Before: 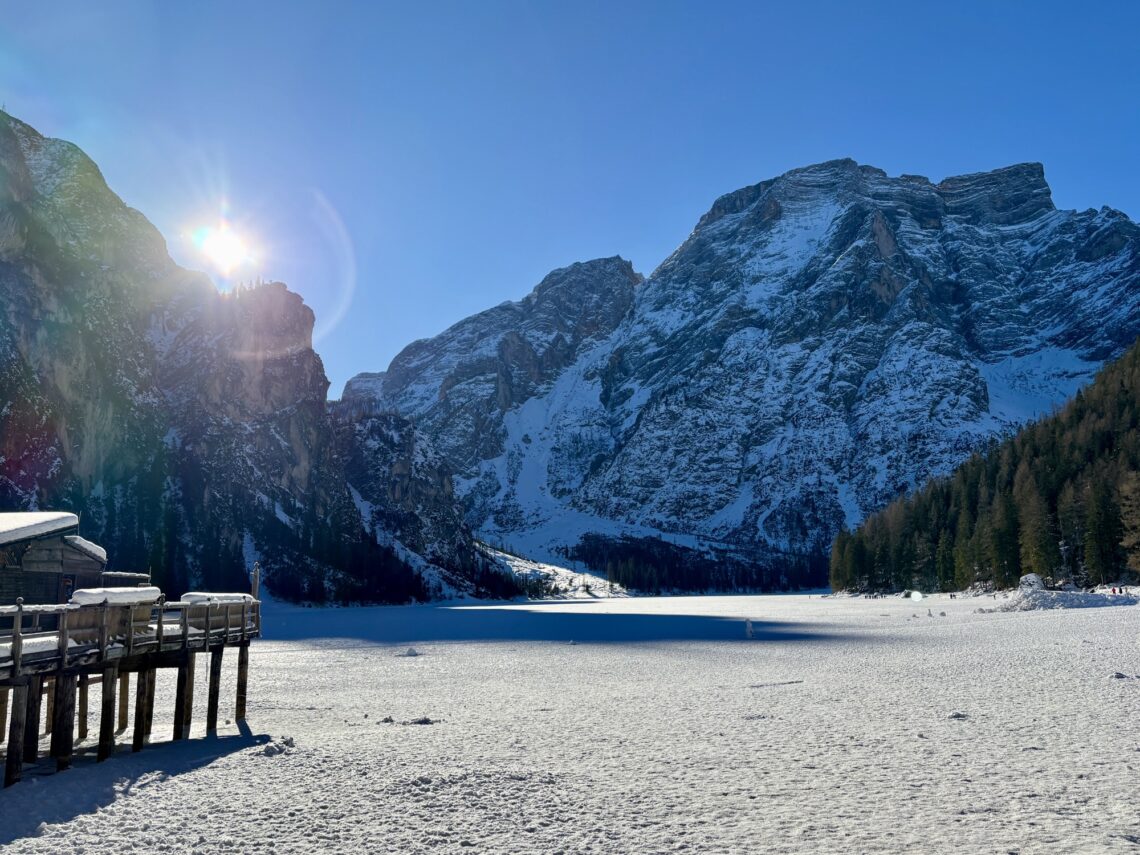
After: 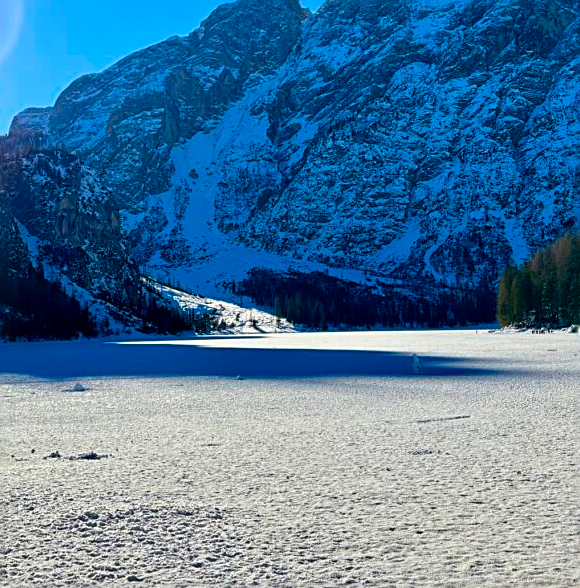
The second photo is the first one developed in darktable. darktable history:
contrast brightness saturation: contrast 0.04, saturation 0.16
color balance rgb: perceptual saturation grading › global saturation 30%, global vibrance 20%
crop and rotate: left 29.237%, top 31.152%, right 19.807%
tone equalizer: on, module defaults
sharpen: on, module defaults
